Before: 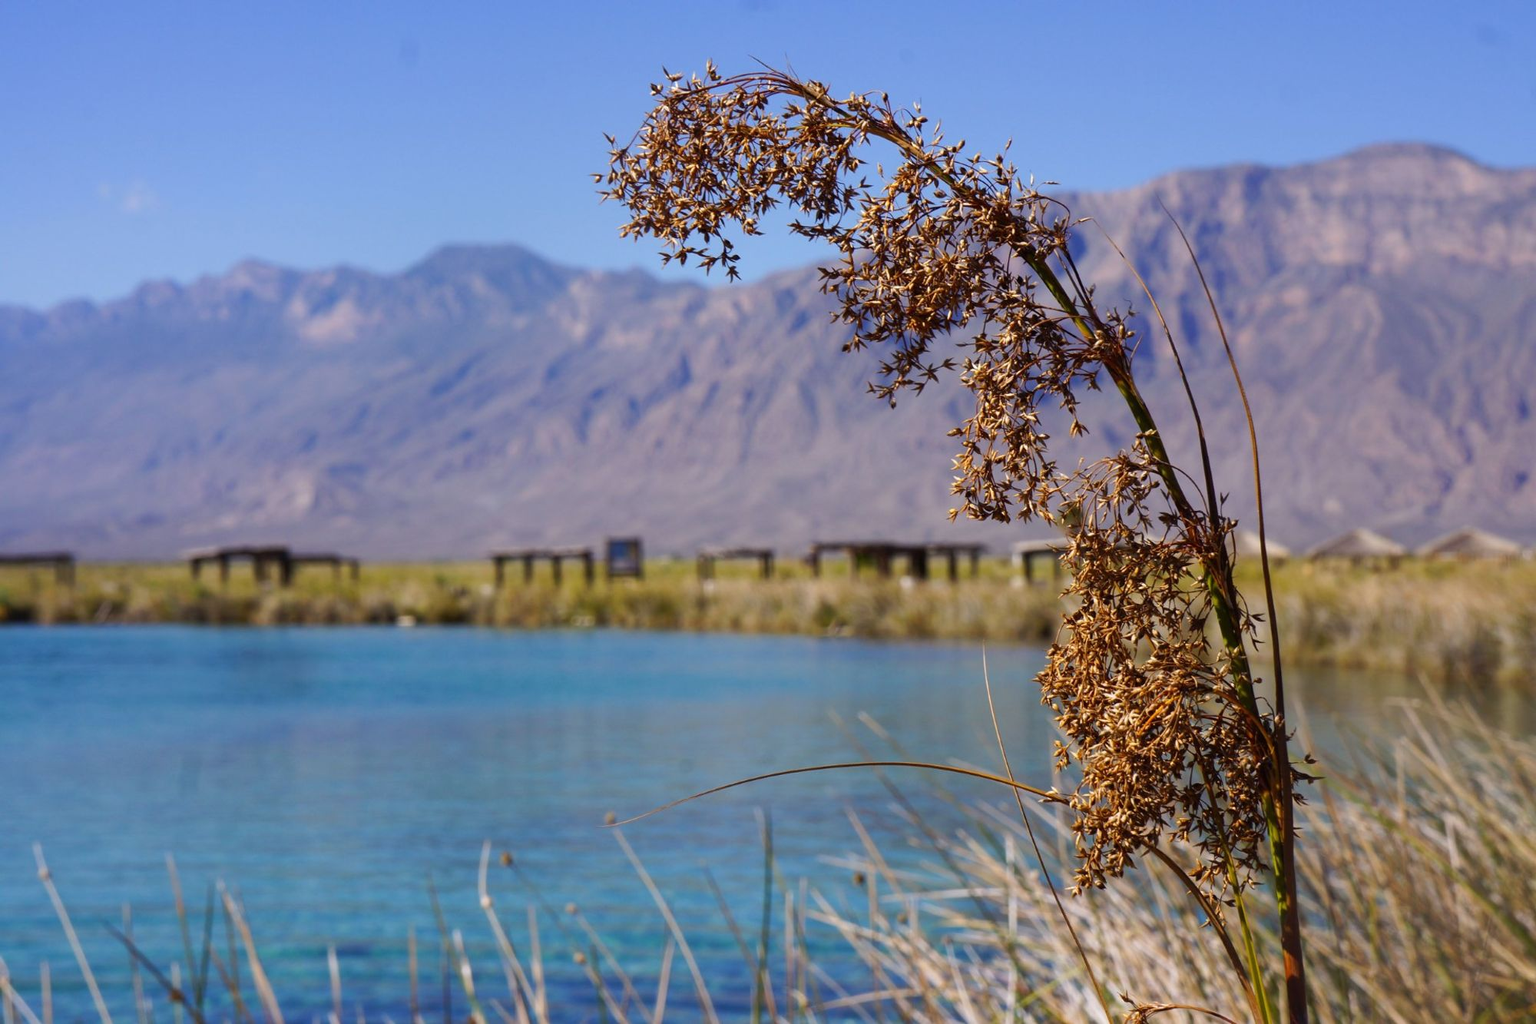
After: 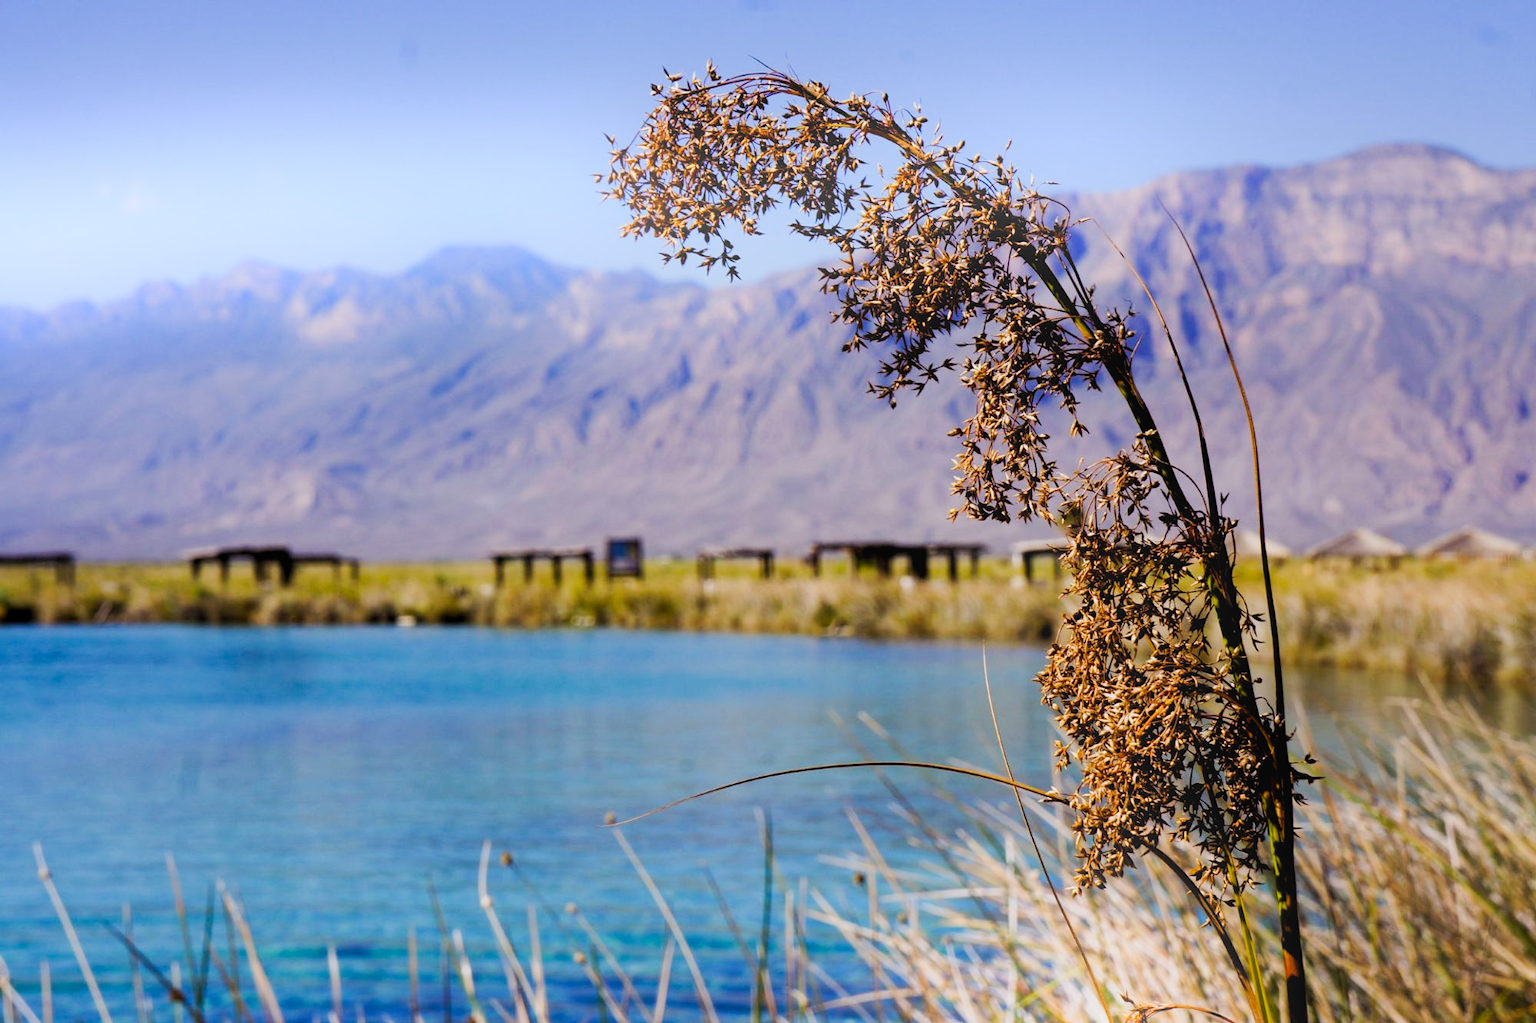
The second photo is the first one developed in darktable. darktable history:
rgb levels: levels [[0.013, 0.434, 0.89], [0, 0.5, 1], [0, 0.5, 1]]
sigmoid: contrast 1.7
bloom: threshold 82.5%, strength 16.25%
